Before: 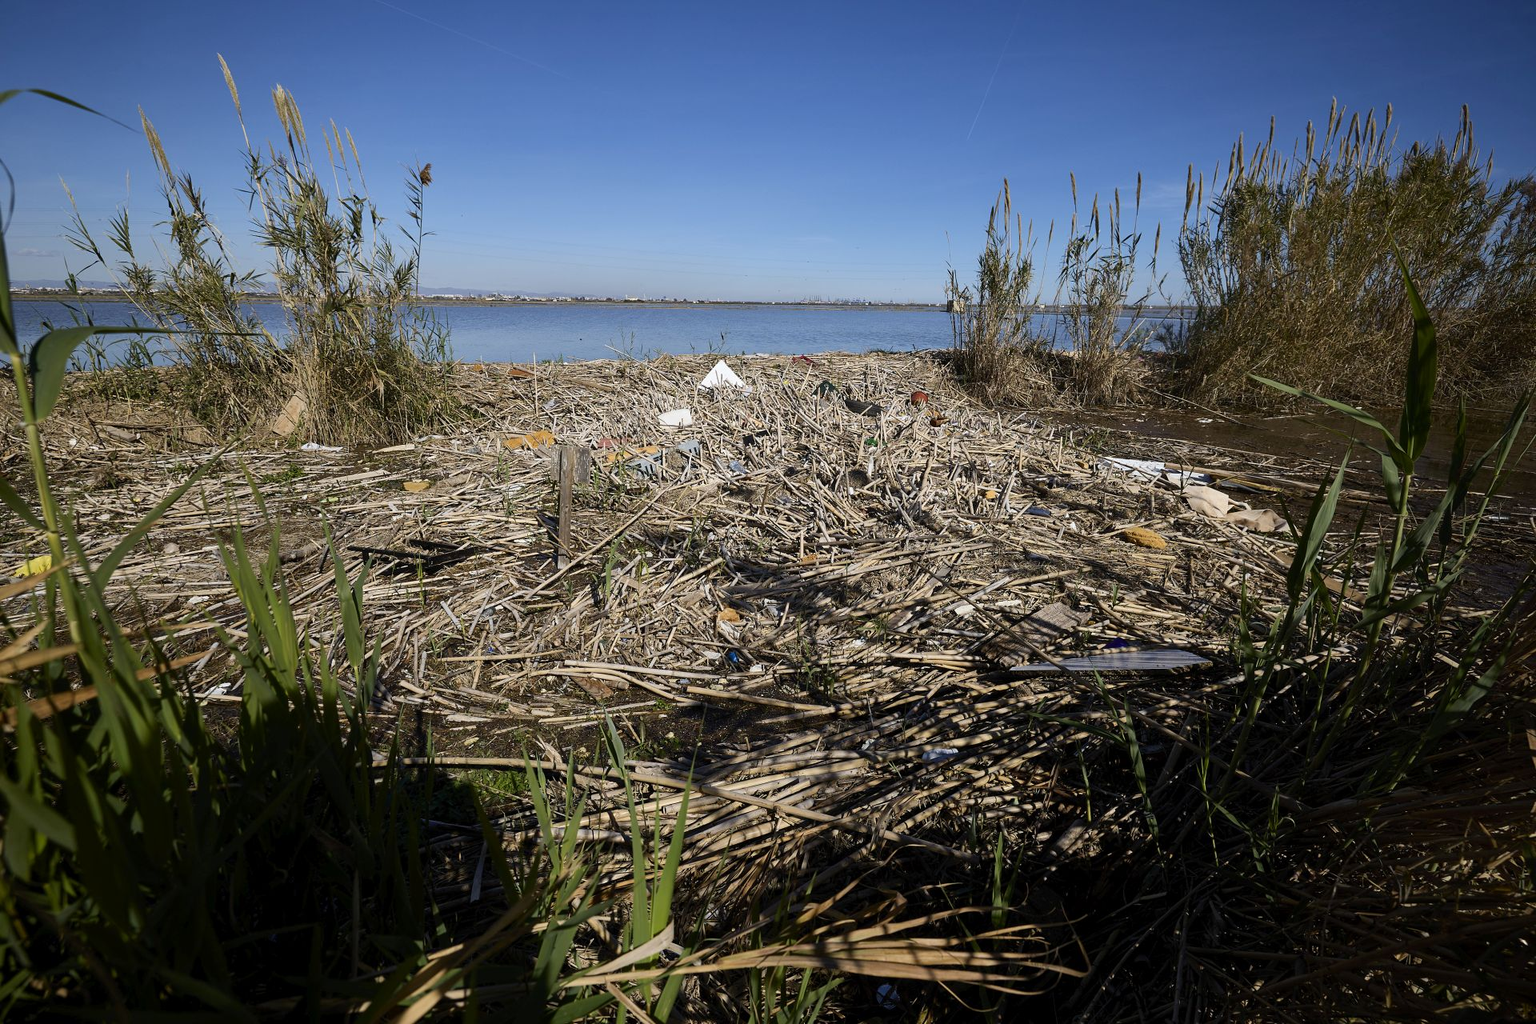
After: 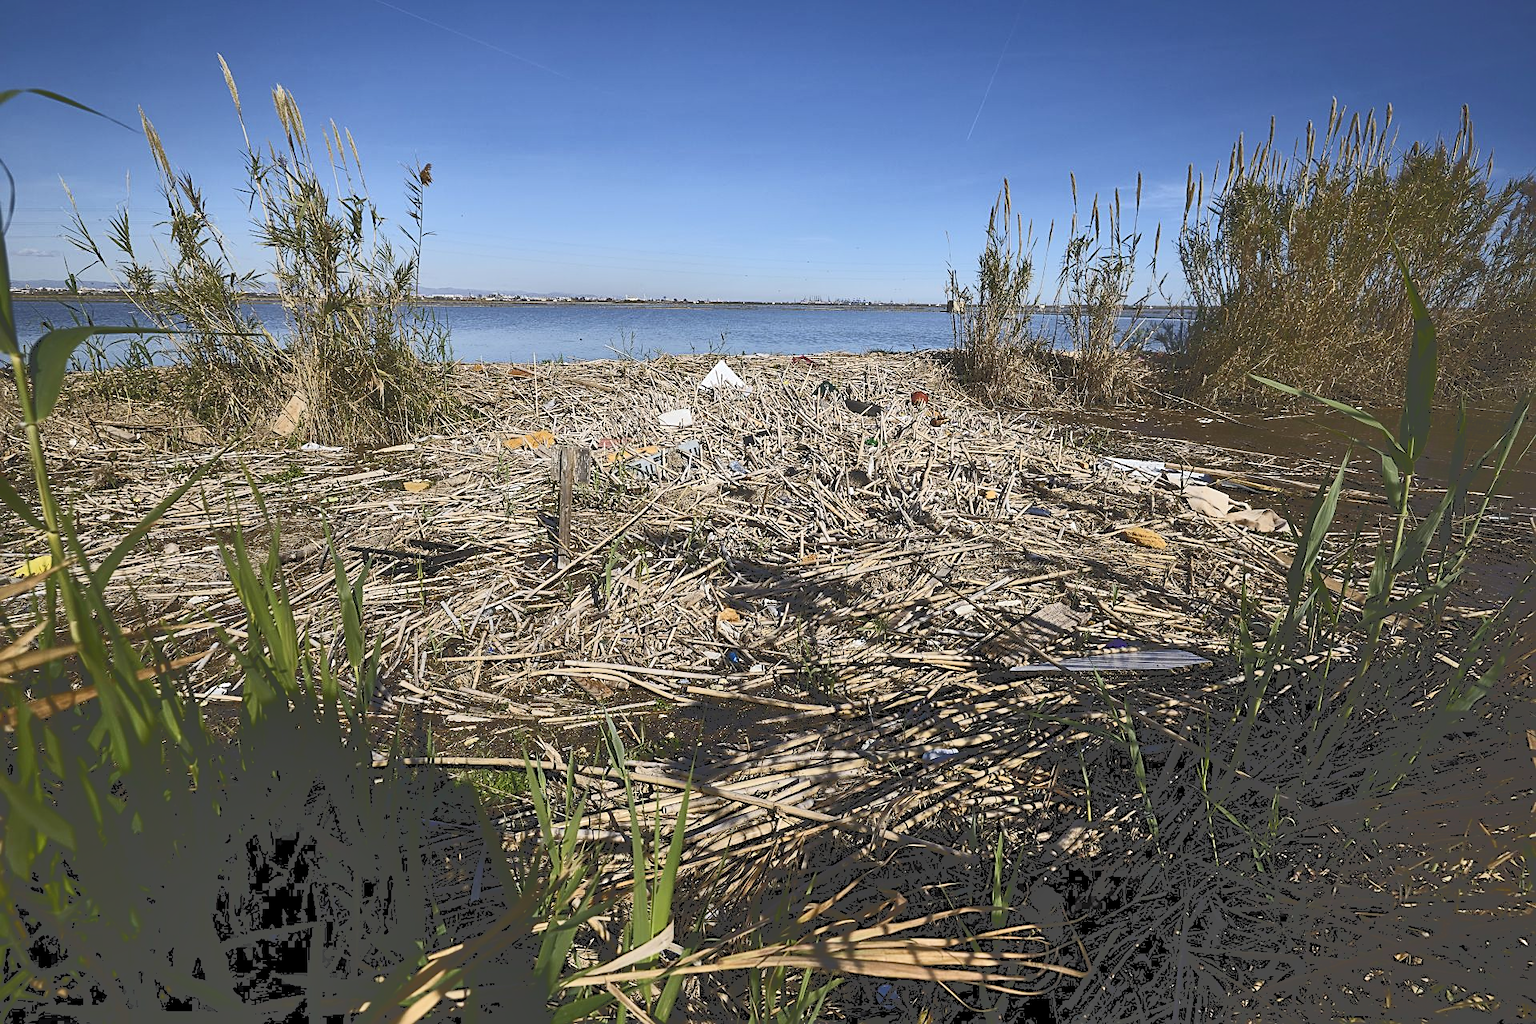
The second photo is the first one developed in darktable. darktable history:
sharpen: on, module defaults
tone curve: curves: ch0 [(0, 0) (0.003, 0.231) (0.011, 0.231) (0.025, 0.231) (0.044, 0.231) (0.069, 0.235) (0.1, 0.24) (0.136, 0.246) (0.177, 0.256) (0.224, 0.279) (0.277, 0.313) (0.335, 0.354) (0.399, 0.428) (0.468, 0.514) (0.543, 0.61) (0.623, 0.728) (0.709, 0.808) (0.801, 0.873) (0.898, 0.909) (1, 1)], color space Lab, independent channels, preserve colors none
shadows and highlights: low approximation 0.01, soften with gaussian
